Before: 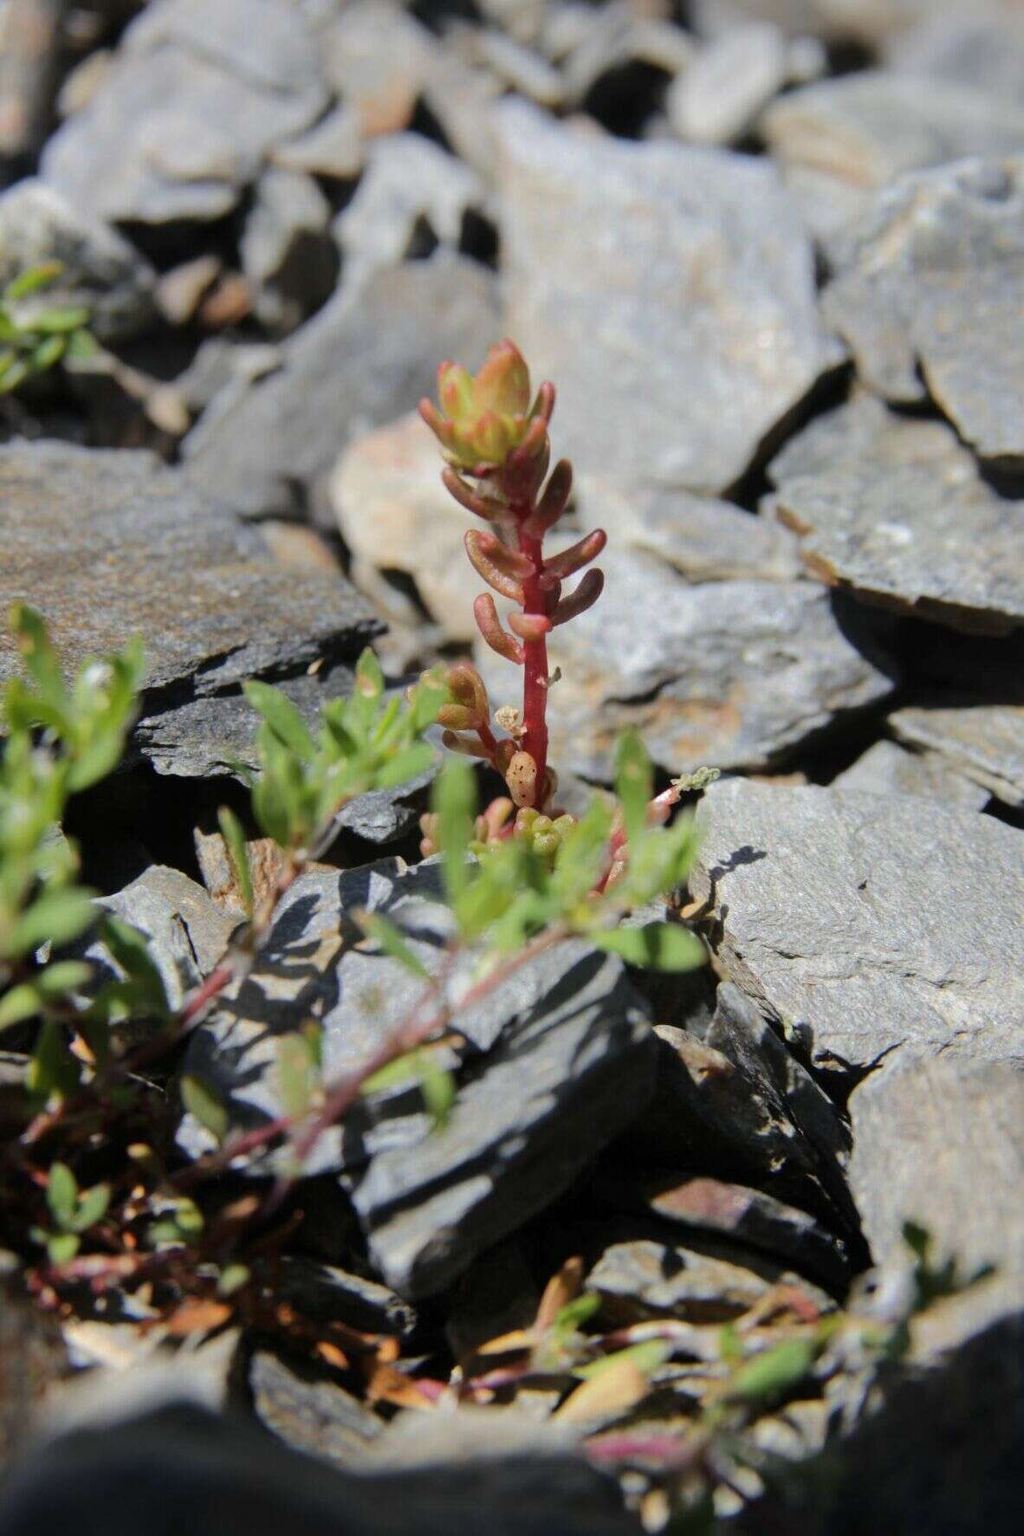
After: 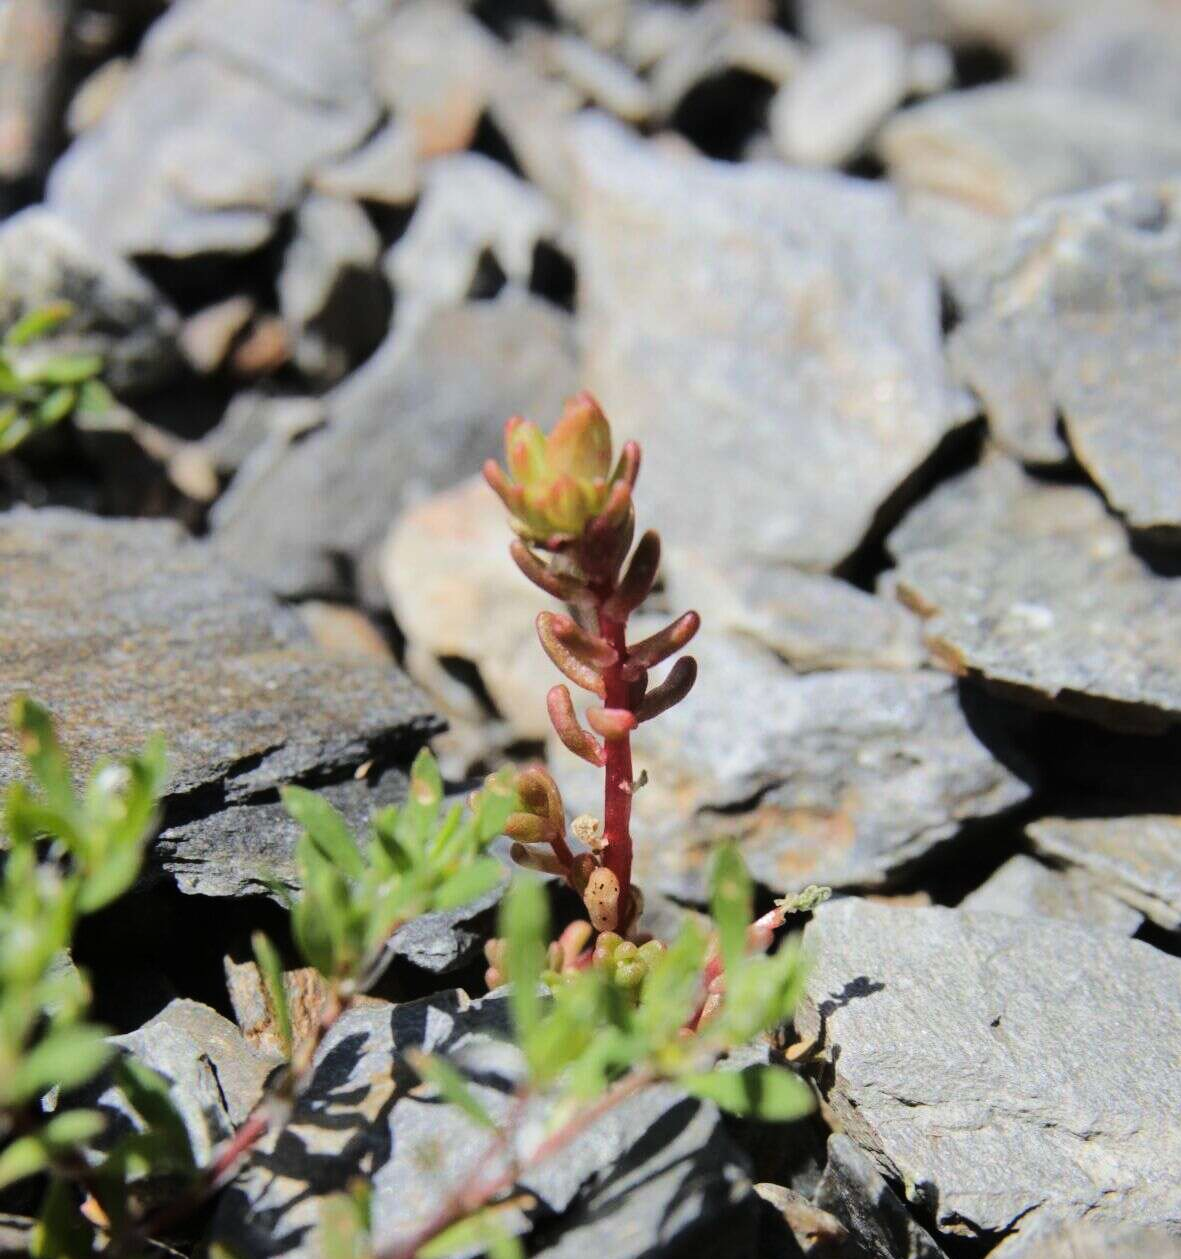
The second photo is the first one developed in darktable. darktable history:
tone curve: curves: ch0 [(0, 0) (0.037, 0.025) (0.131, 0.093) (0.275, 0.256) (0.476, 0.517) (0.607, 0.667) (0.691, 0.745) (0.789, 0.836) (0.911, 0.925) (0.997, 0.995)]; ch1 [(0, 0) (0.301, 0.3) (0.444, 0.45) (0.493, 0.495) (0.507, 0.503) (0.534, 0.533) (0.582, 0.58) (0.658, 0.693) (0.746, 0.77) (1, 1)]; ch2 [(0, 0) (0.246, 0.233) (0.36, 0.352) (0.415, 0.418) (0.476, 0.492) (0.502, 0.504) (0.525, 0.518) (0.539, 0.544) (0.586, 0.602) (0.634, 0.651) (0.706, 0.727) (0.853, 0.852) (1, 0.951)], color space Lab, linked channels, preserve colors none
crop: right 0%, bottom 28.989%
exposure: compensate highlight preservation false
